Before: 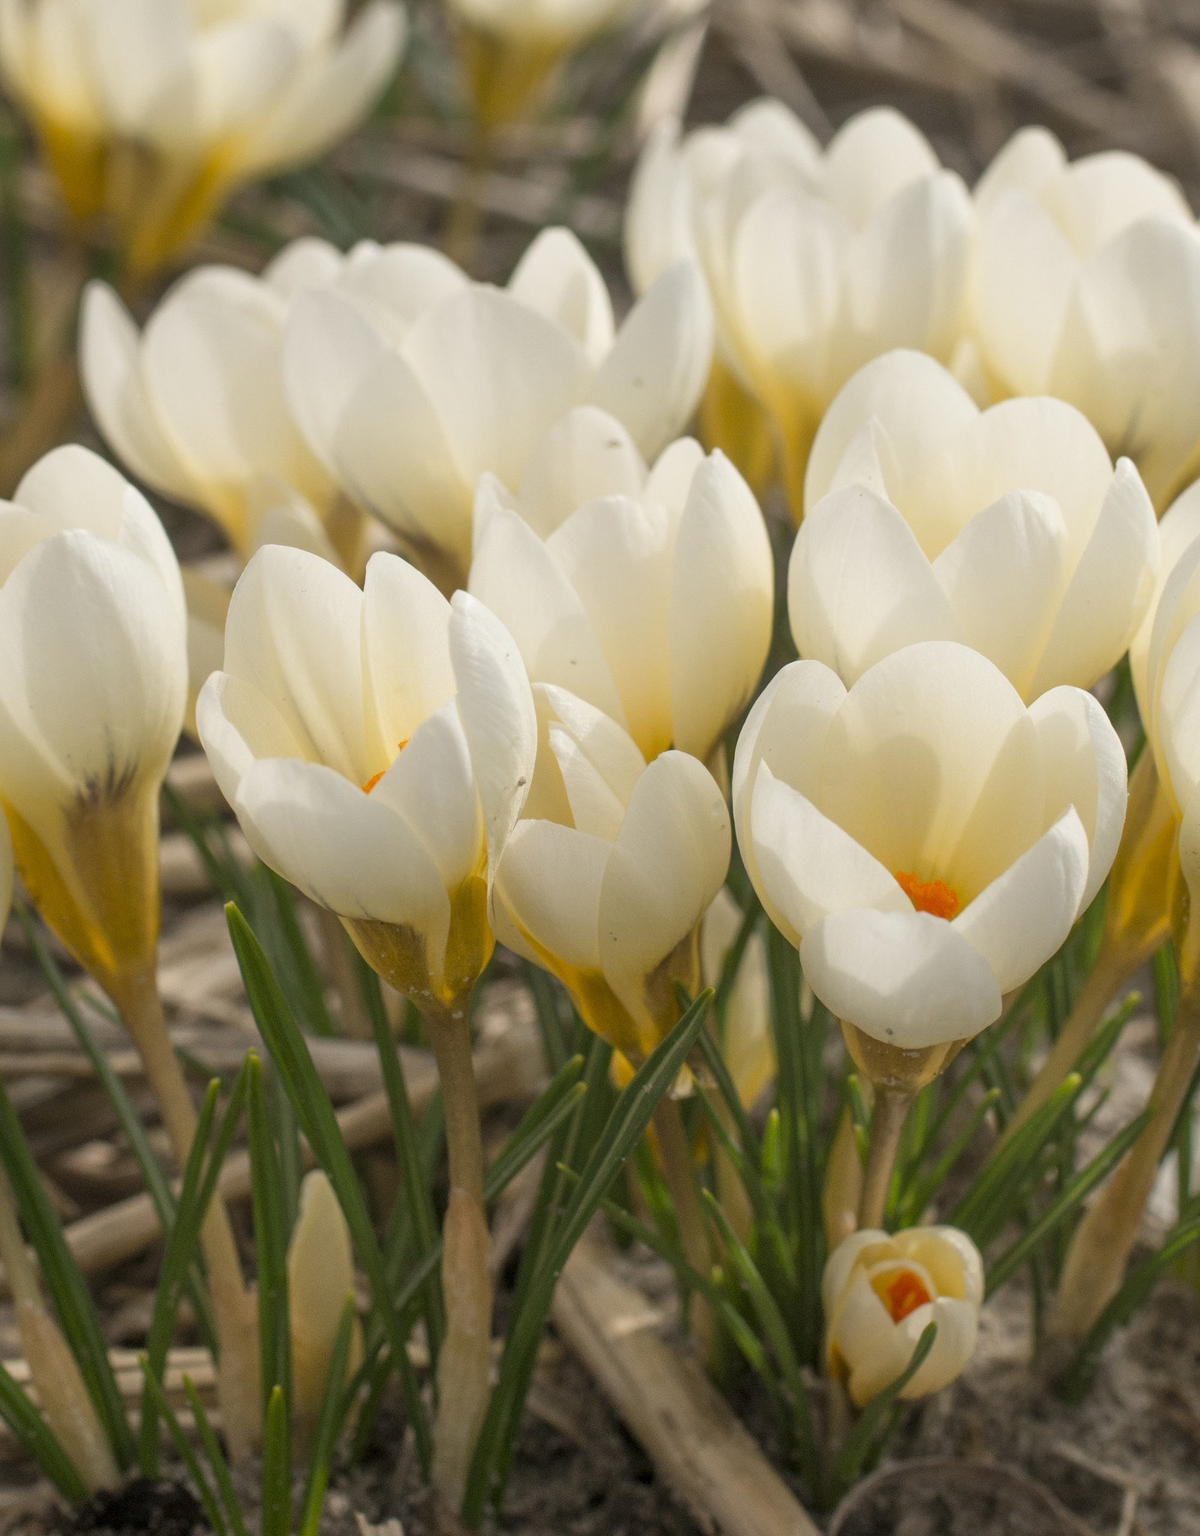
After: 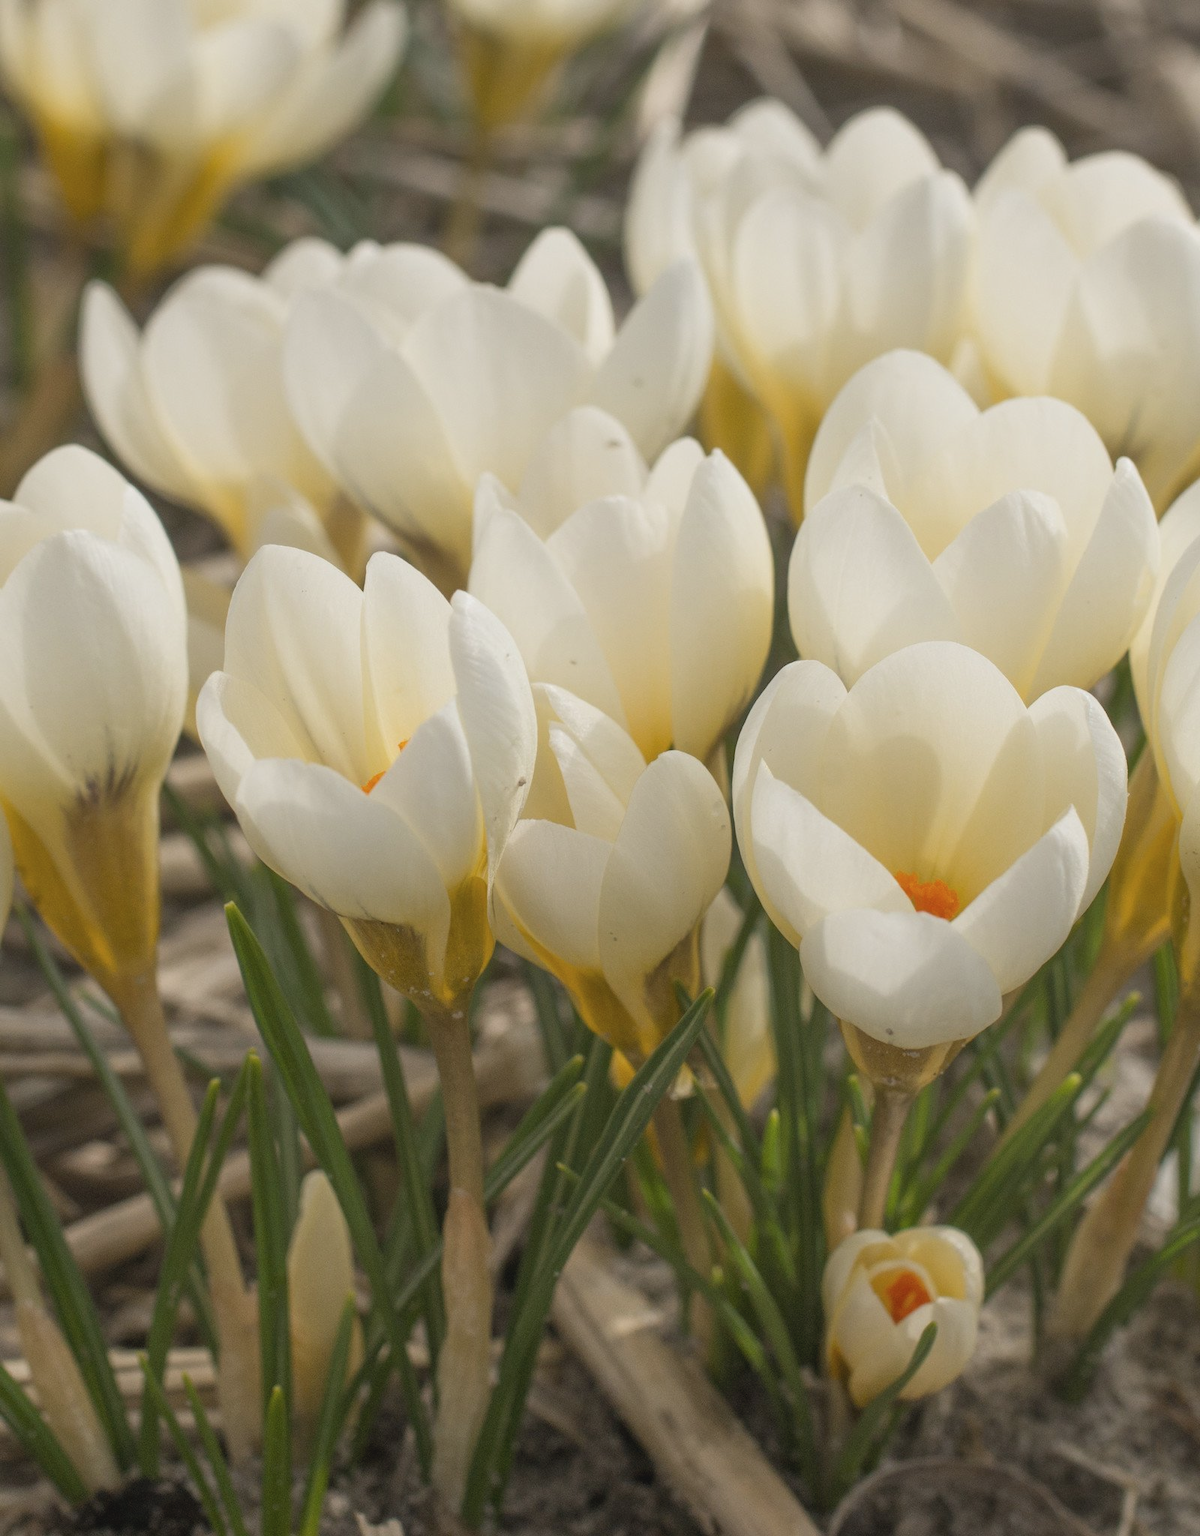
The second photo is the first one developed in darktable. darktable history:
contrast brightness saturation: contrast -0.097, saturation -0.099
